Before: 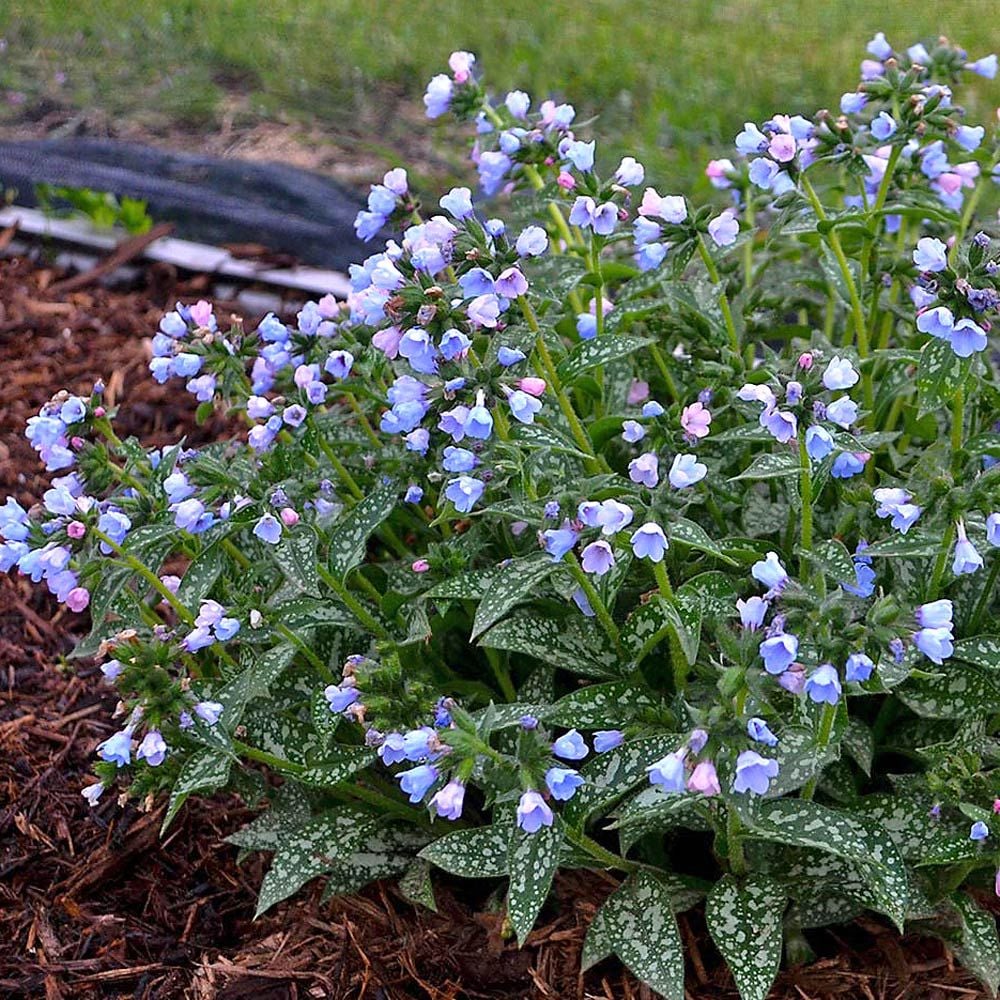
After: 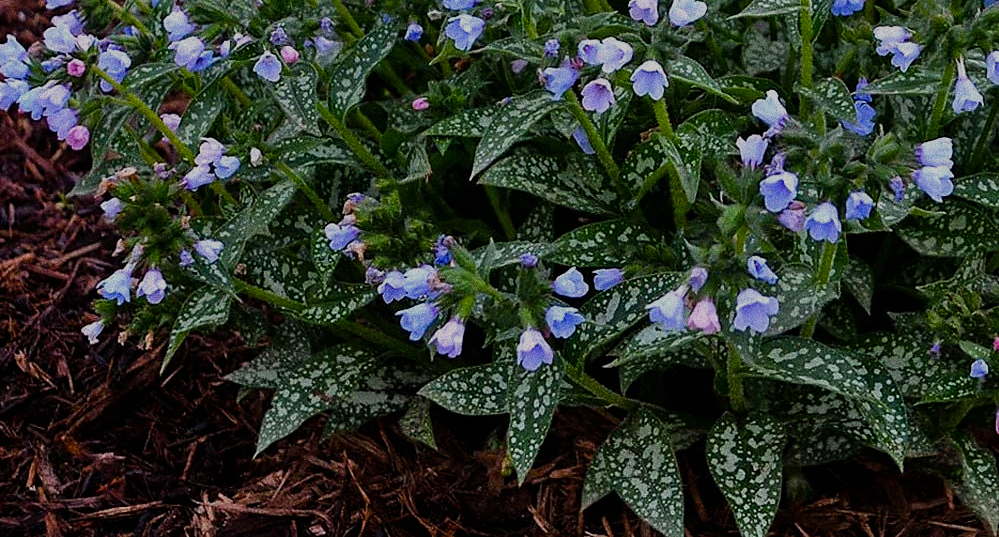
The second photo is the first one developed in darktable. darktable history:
exposure: black level correction 0, exposure -0.766 EV, compensate highlight preservation false
grain: coarseness 0.09 ISO, strength 40%
crop and rotate: top 46.237%
sigmoid: on, module defaults
